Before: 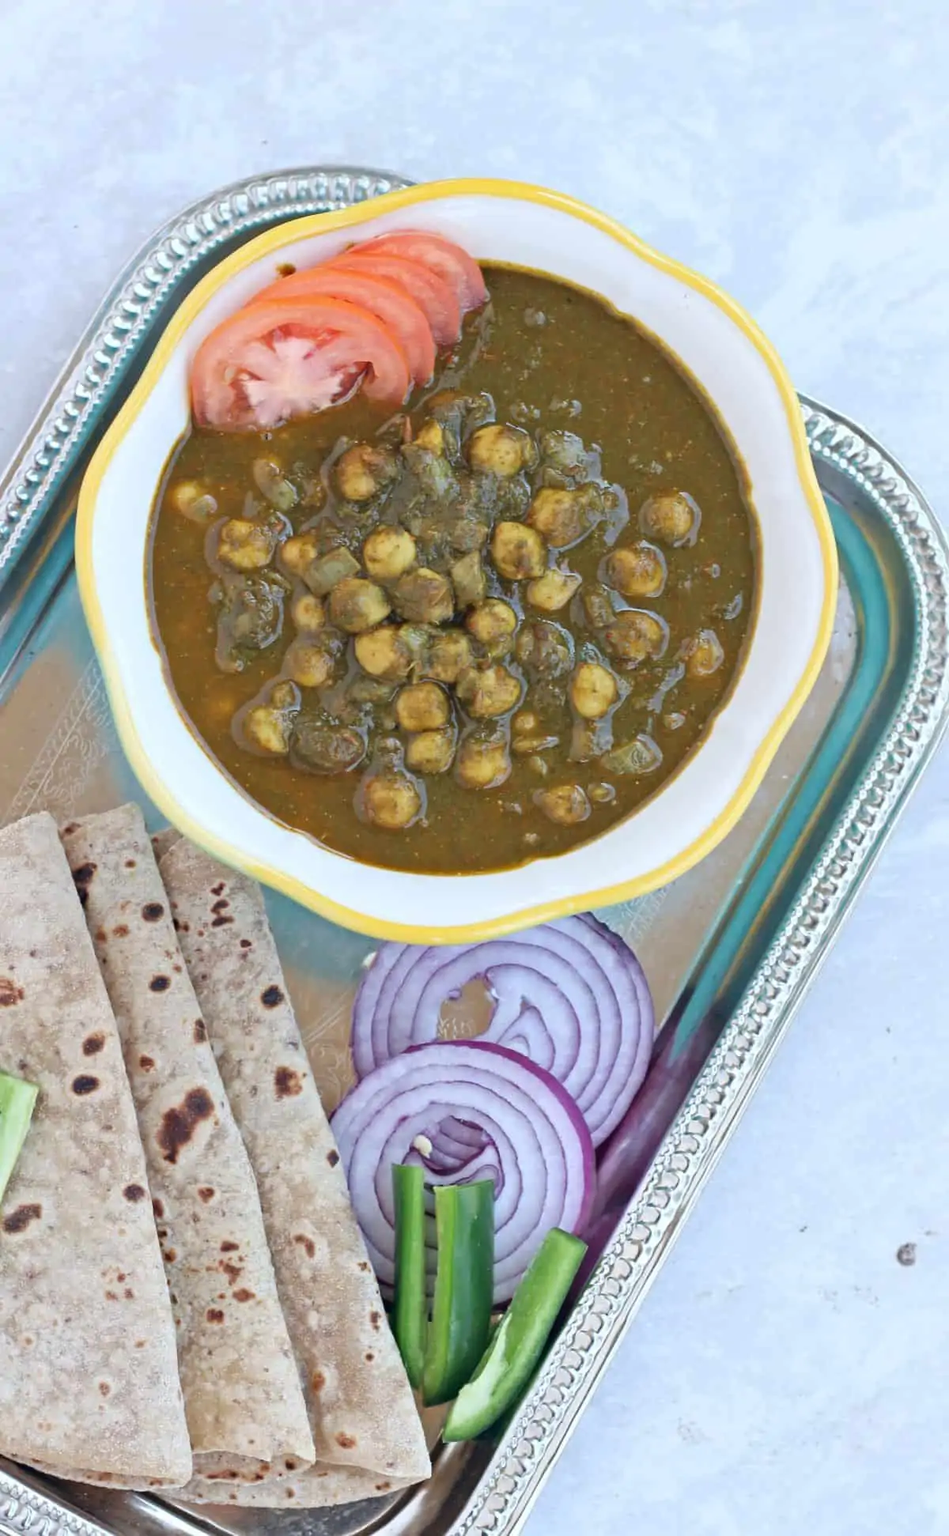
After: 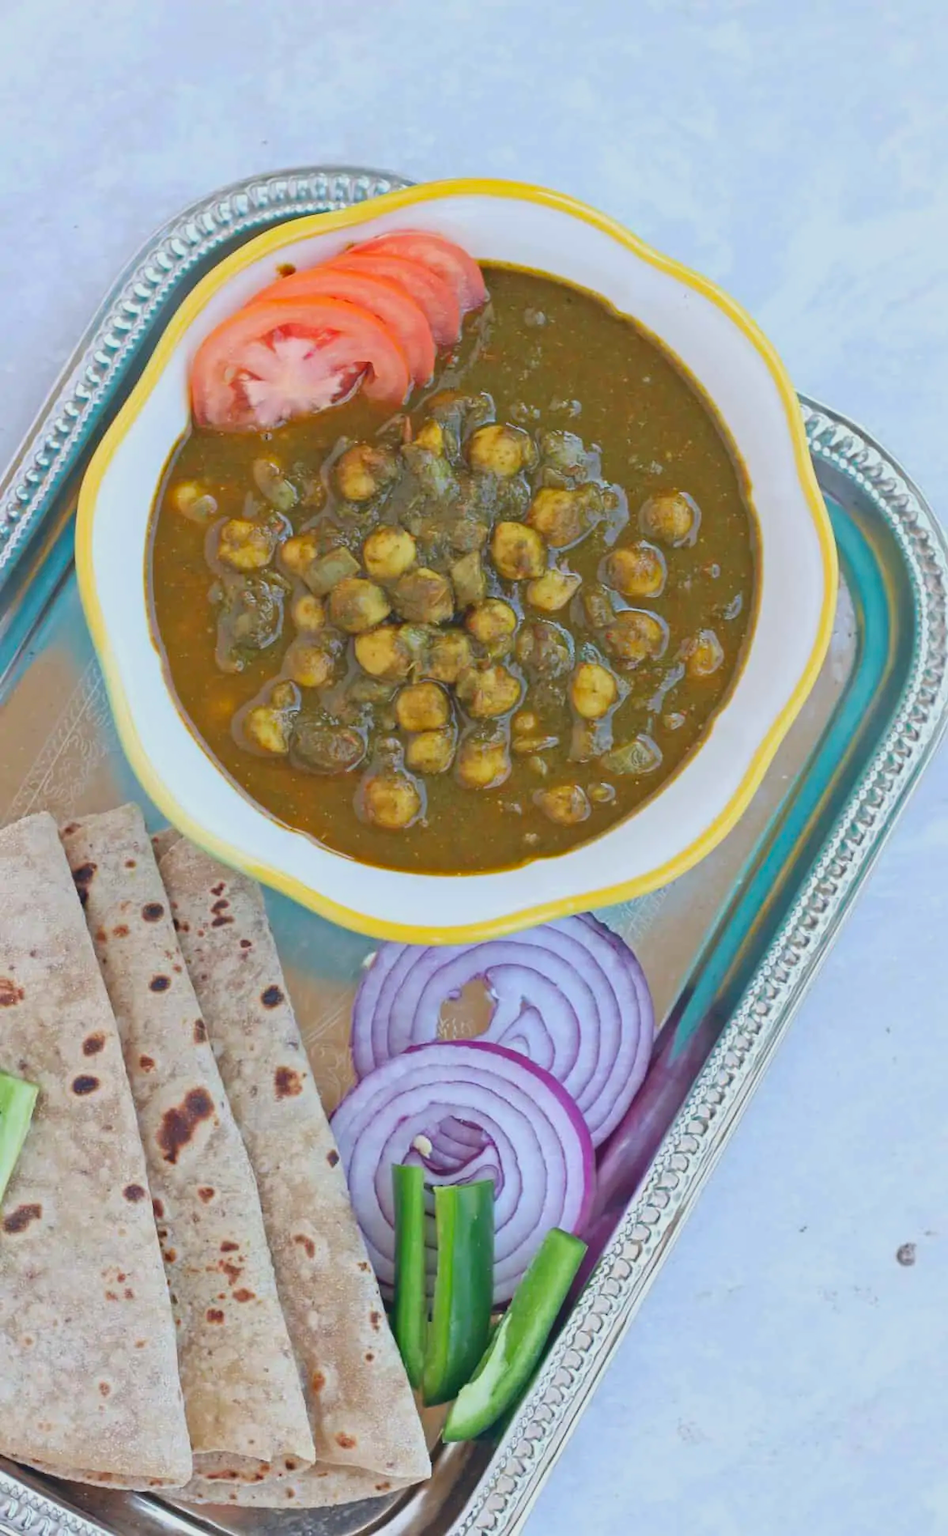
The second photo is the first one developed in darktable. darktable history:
contrast brightness saturation: contrast -0.195, saturation 0.186
